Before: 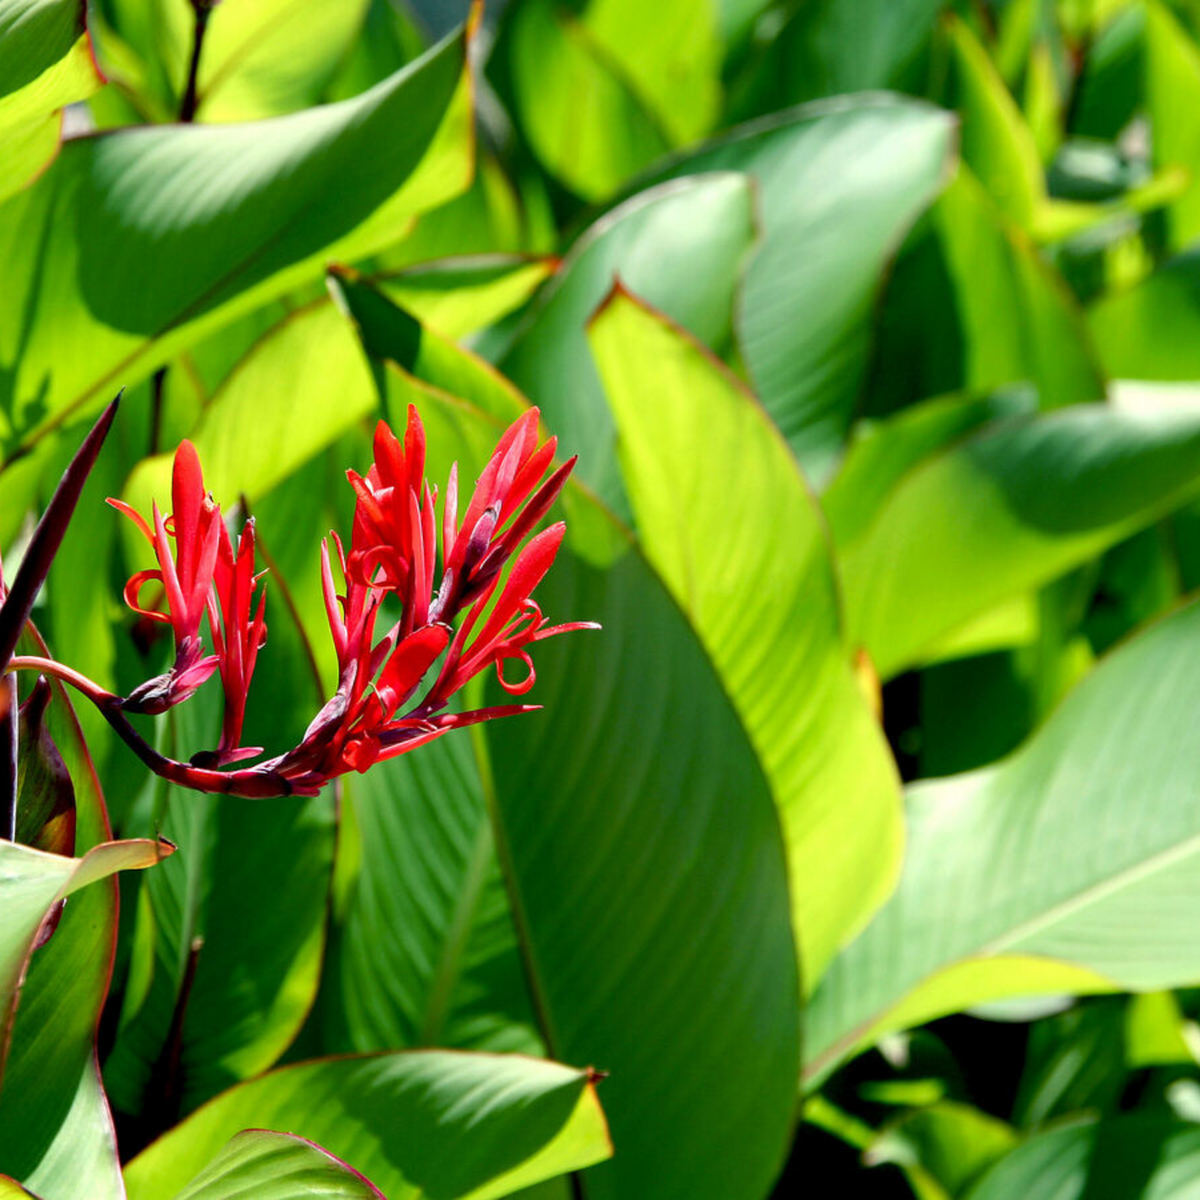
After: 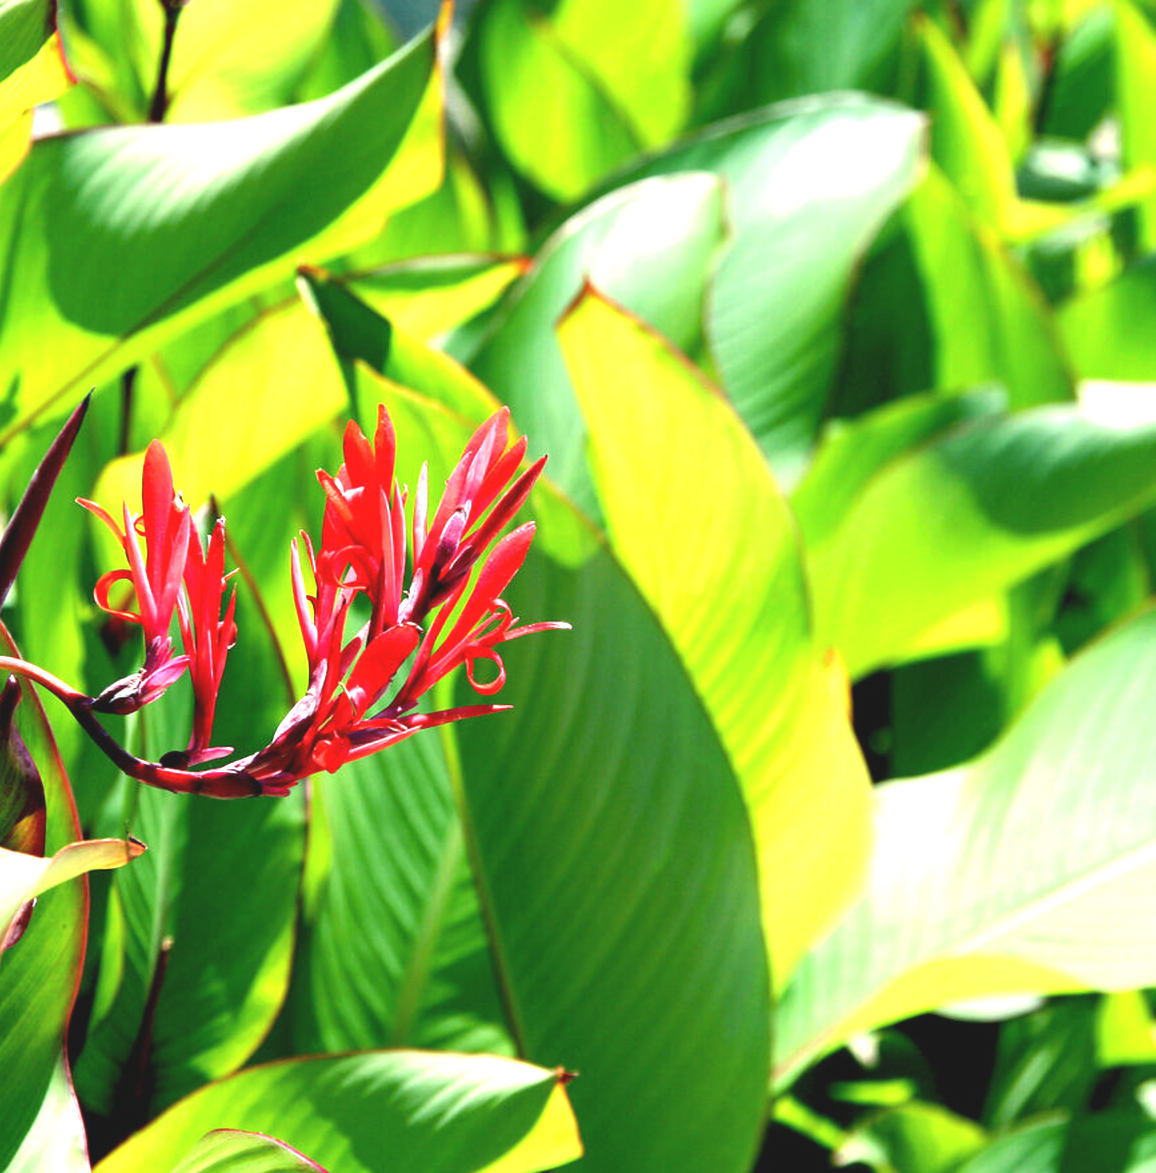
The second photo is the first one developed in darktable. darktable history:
crop and rotate: left 2.536%, right 1.107%, bottom 2.246%
exposure: black level correction -0.005, exposure 1 EV, compensate highlight preservation false
shadows and highlights: shadows 12, white point adjustment 1.2, highlights -0.36, soften with gaussian
